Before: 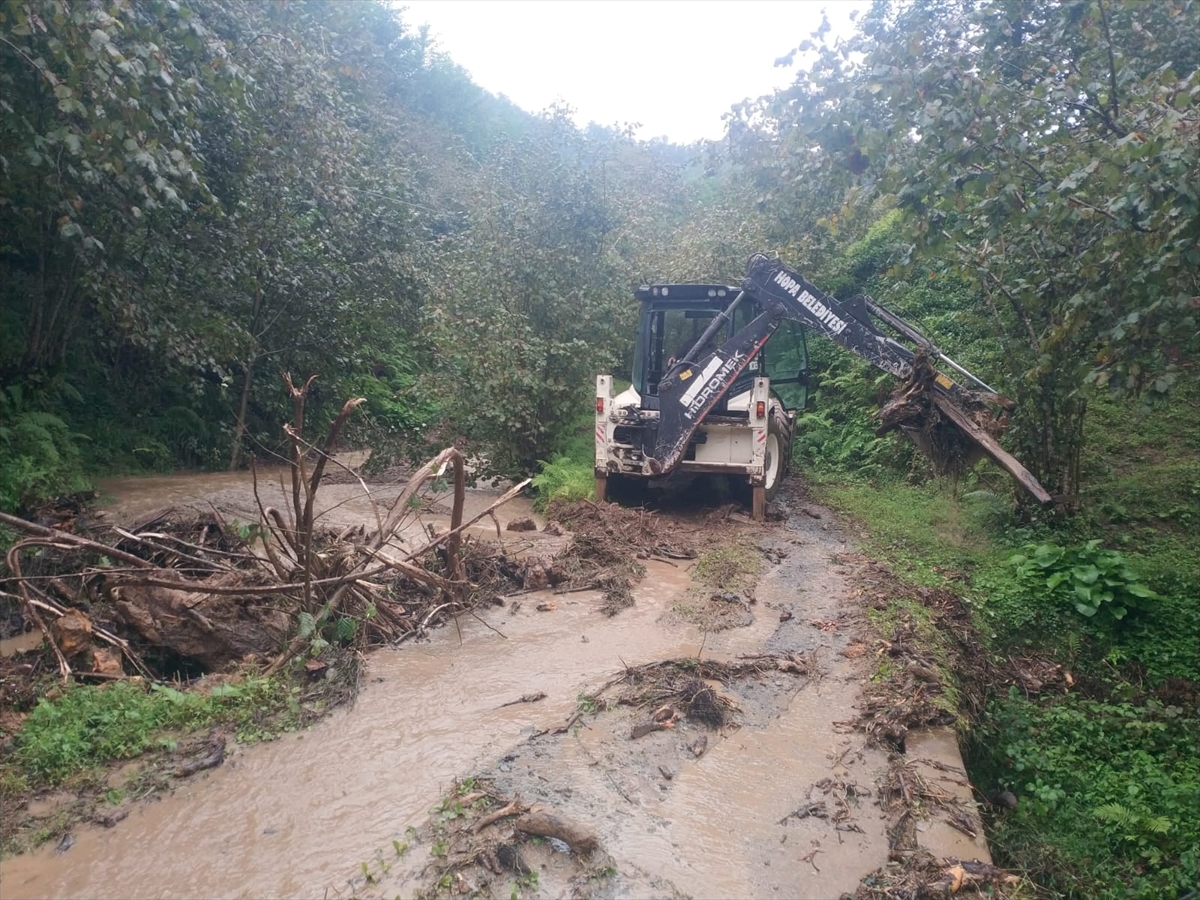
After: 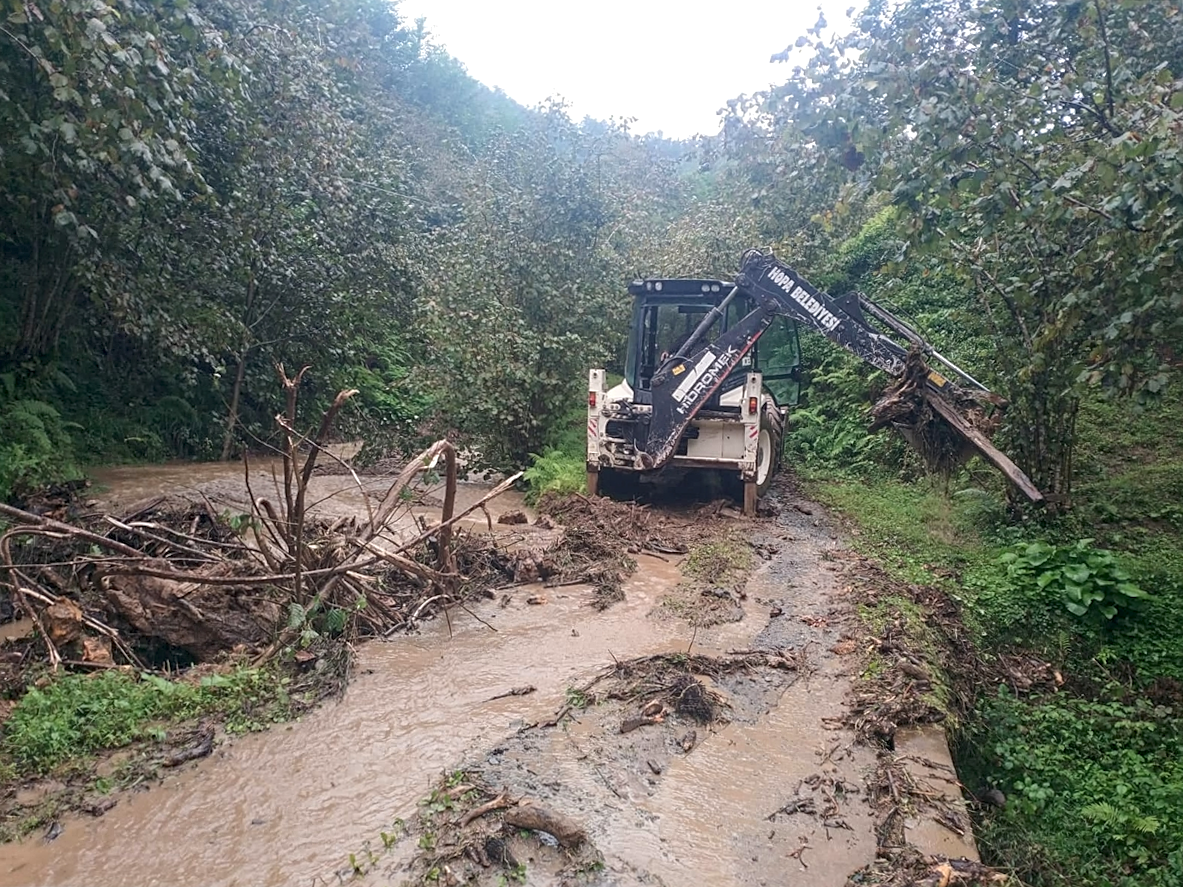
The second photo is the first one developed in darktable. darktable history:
local contrast: on, module defaults
crop and rotate: angle -0.589°
sharpen: on, module defaults
haze removal: compatibility mode true, adaptive false
